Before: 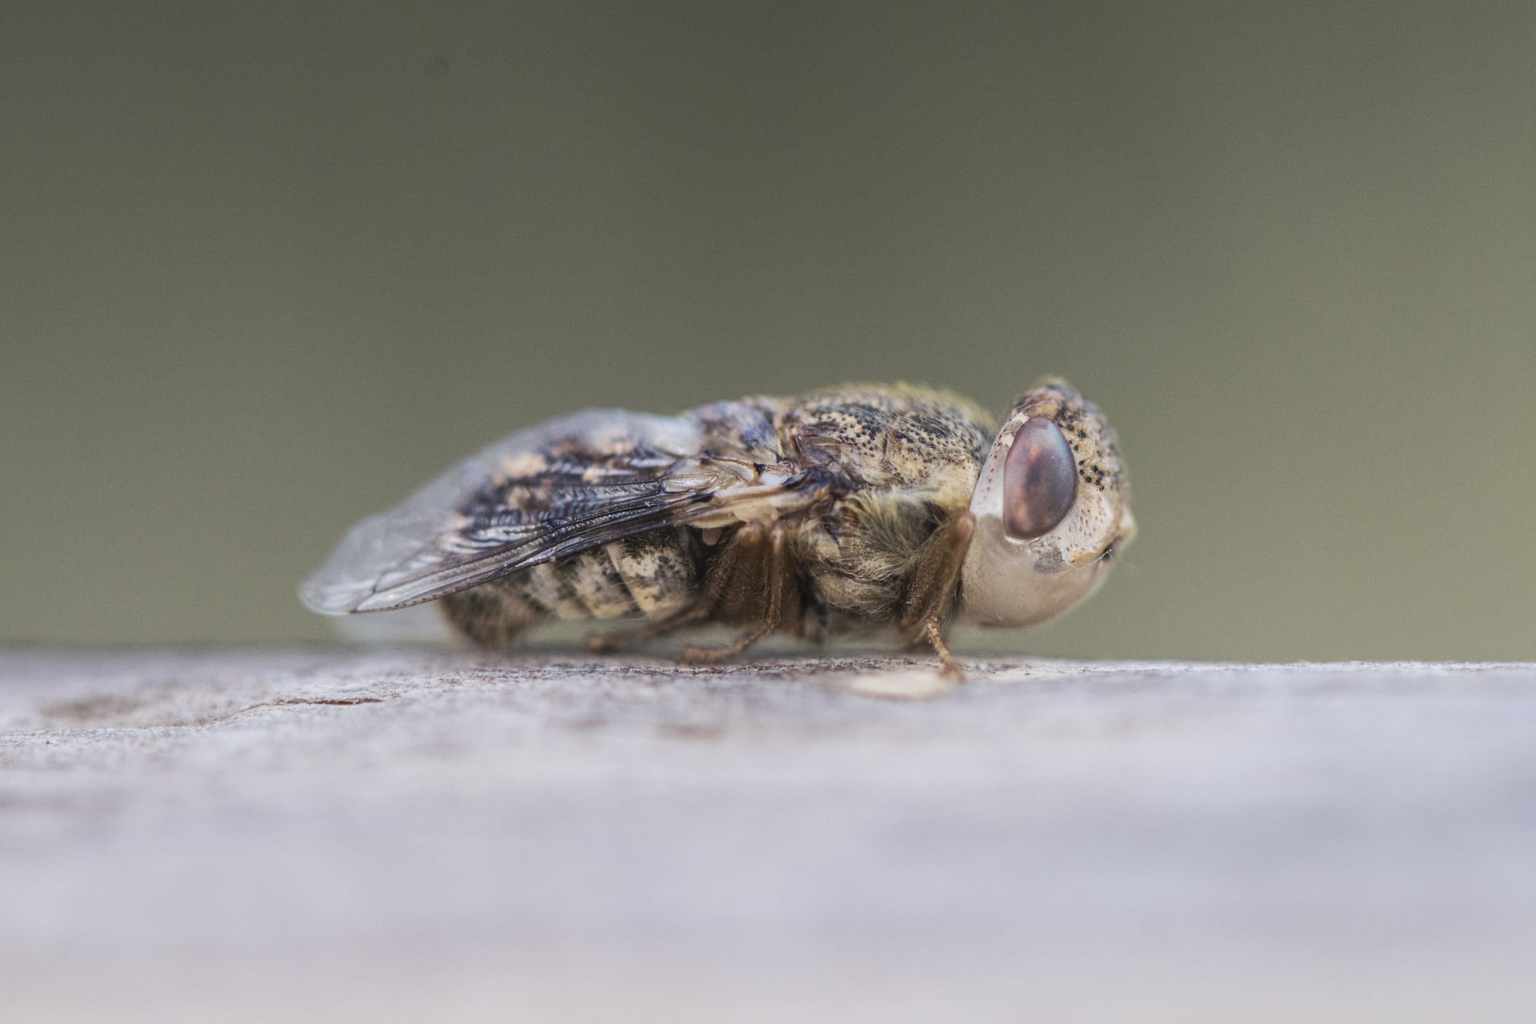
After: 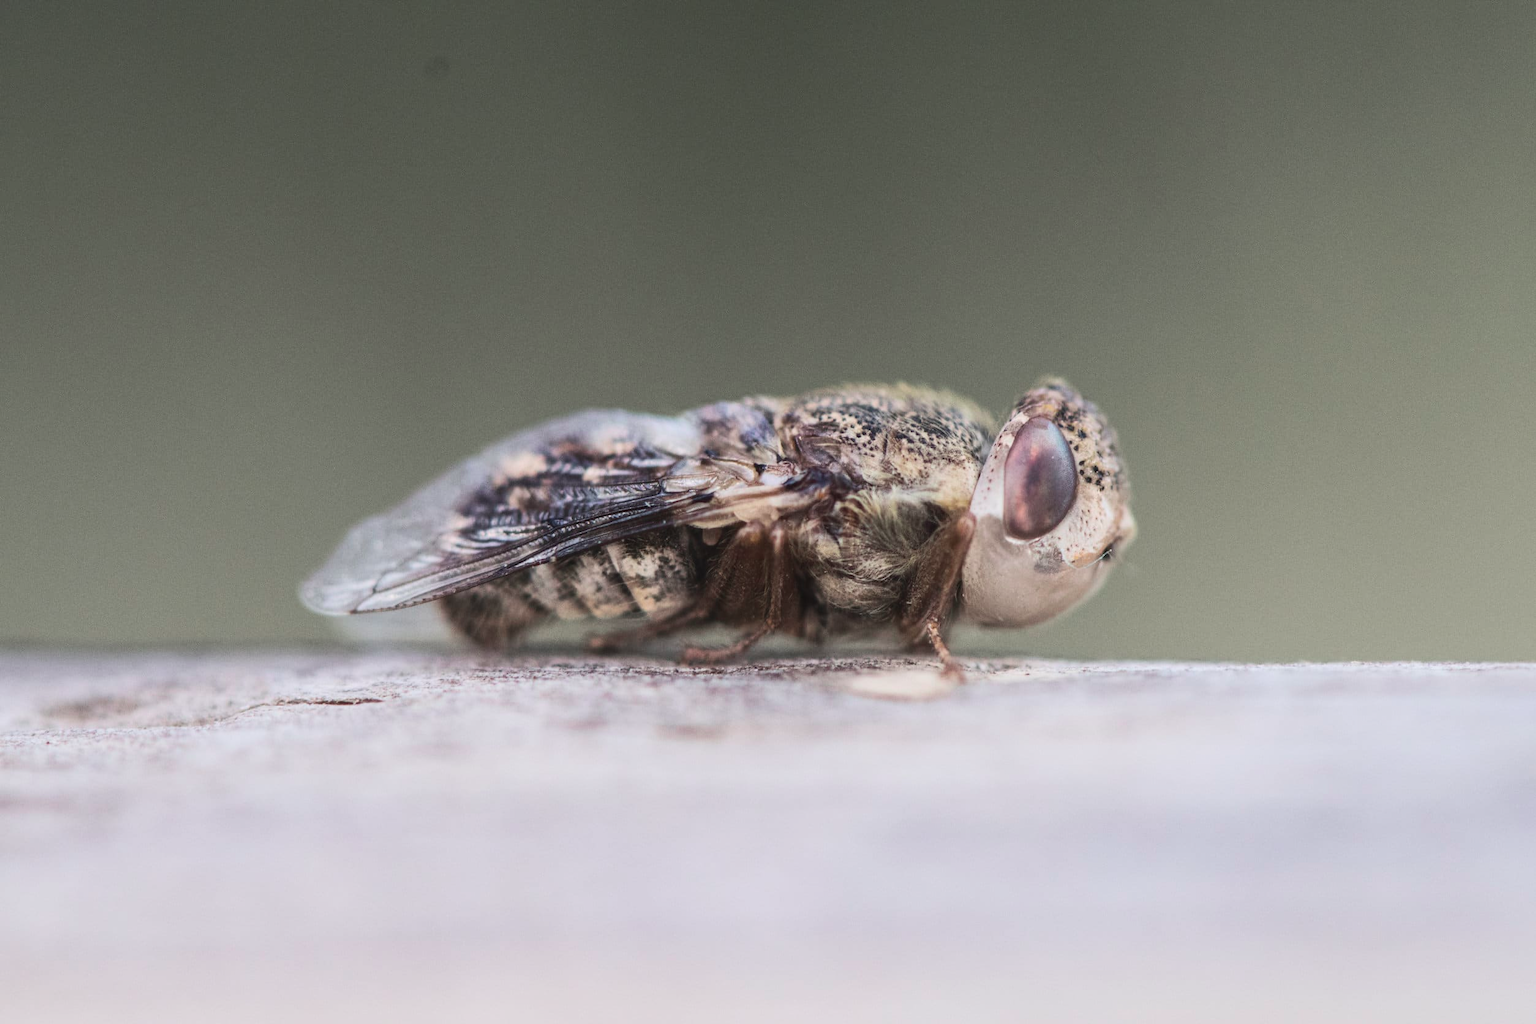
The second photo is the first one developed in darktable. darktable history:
color balance rgb: perceptual saturation grading › global saturation 3.7%, global vibrance 5.56%, contrast 3.24%
tone curve: curves: ch0 [(0, 0.023) (0.217, 0.19) (0.754, 0.801) (1, 0.977)]; ch1 [(0, 0) (0.392, 0.398) (0.5, 0.5) (0.521, 0.528) (0.56, 0.577) (1, 1)]; ch2 [(0, 0) (0.5, 0.5) (0.579, 0.561) (0.65, 0.657) (1, 1)], color space Lab, independent channels, preserve colors none
